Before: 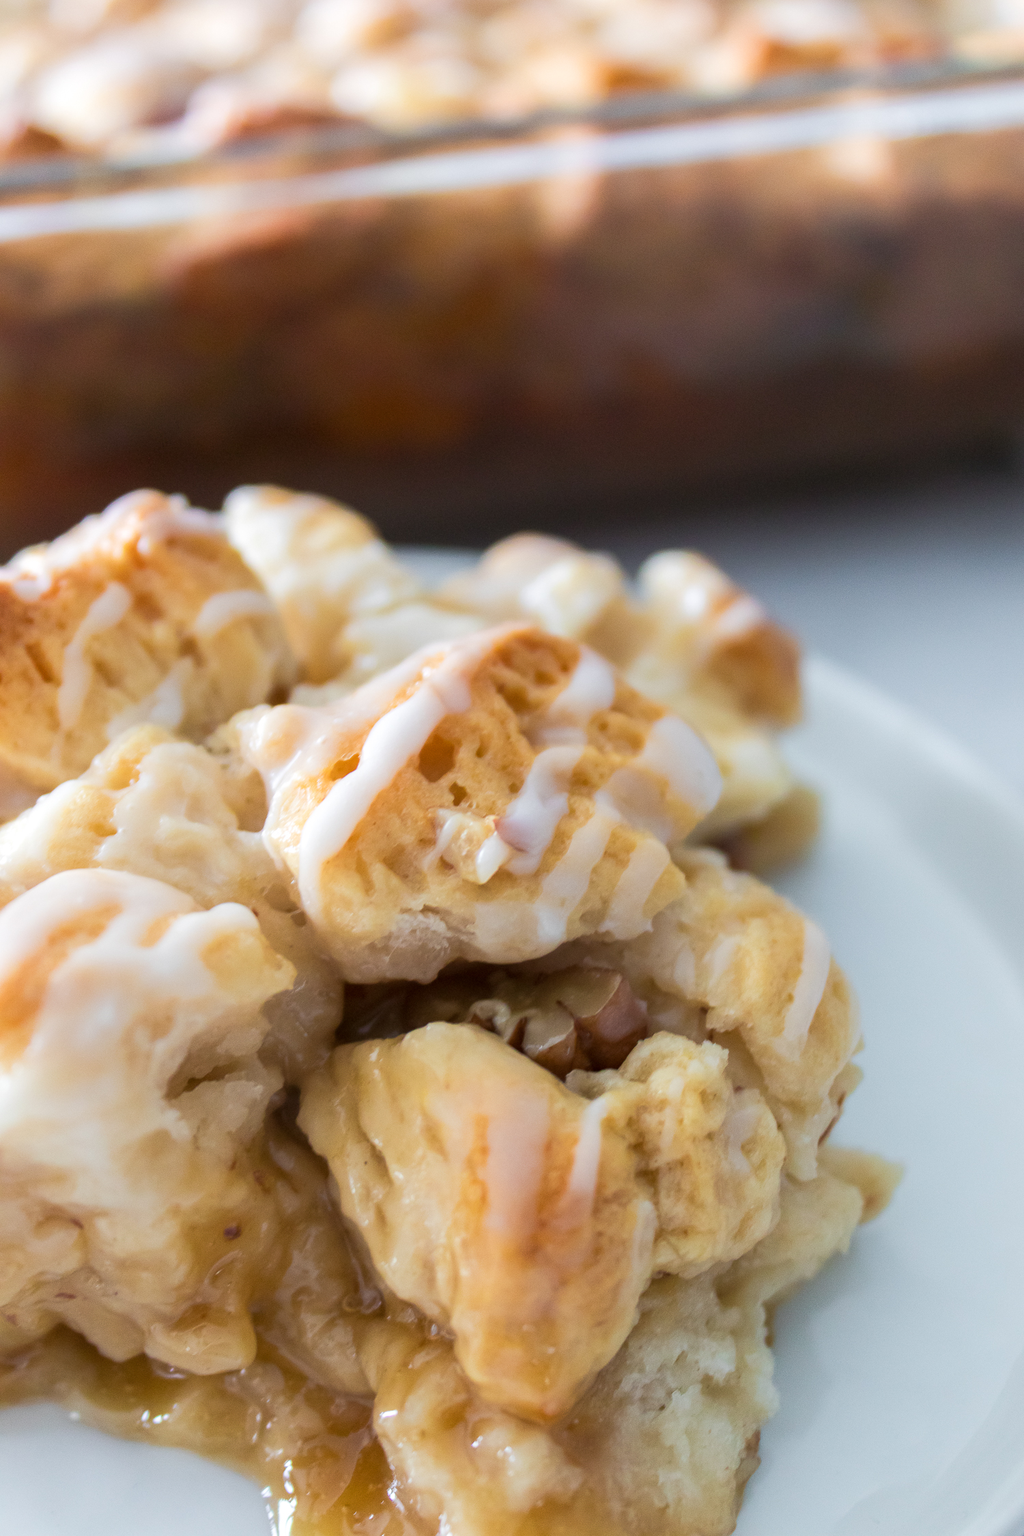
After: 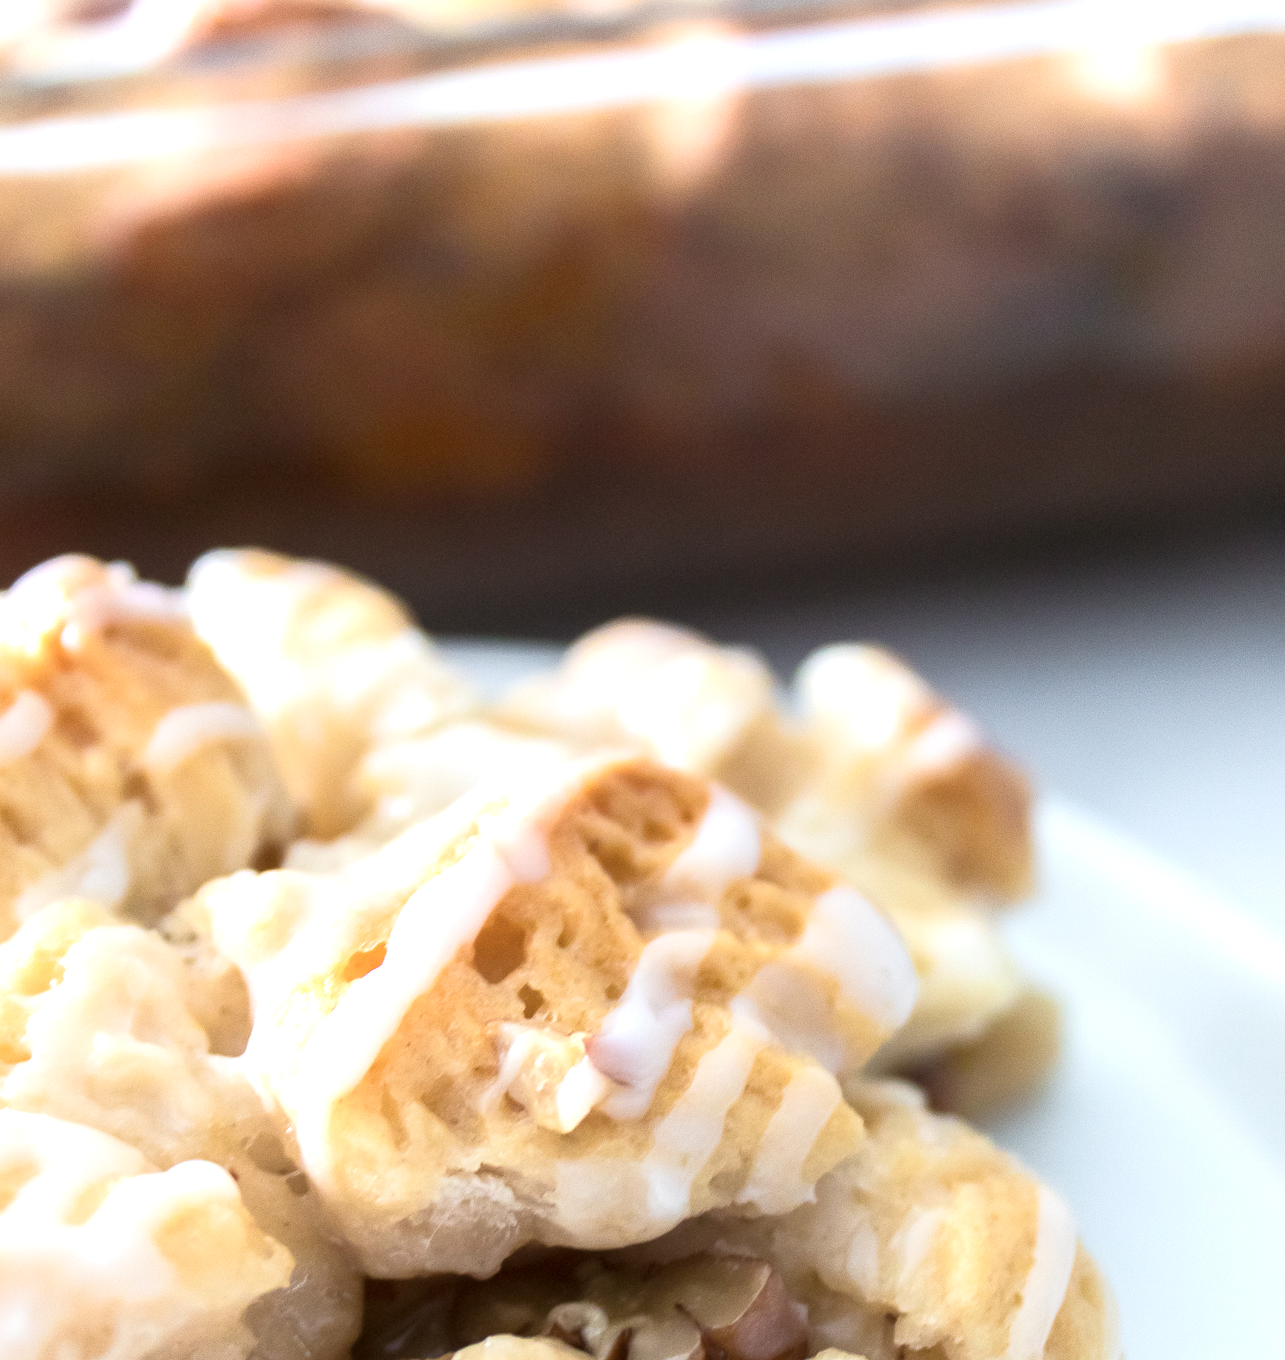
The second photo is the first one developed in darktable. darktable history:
crop and rotate: left 9.345%, top 7.22%, right 4.982%, bottom 32.331%
exposure: exposure 0.669 EV, compensate highlight preservation false
contrast brightness saturation: contrast 0.11, saturation -0.17
